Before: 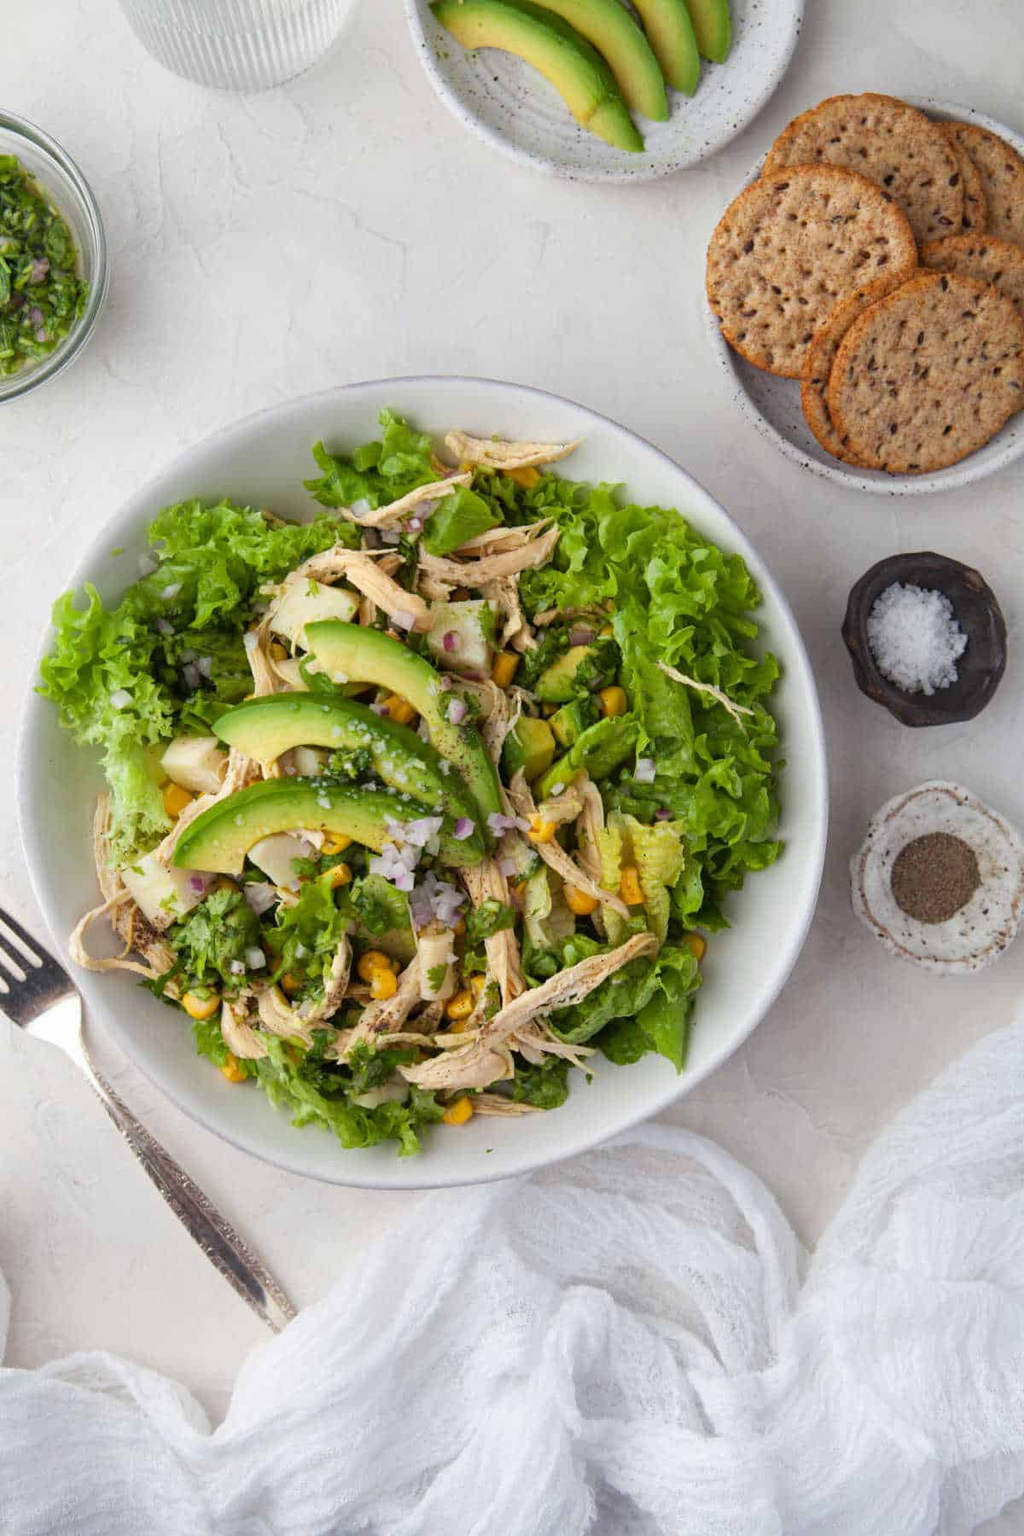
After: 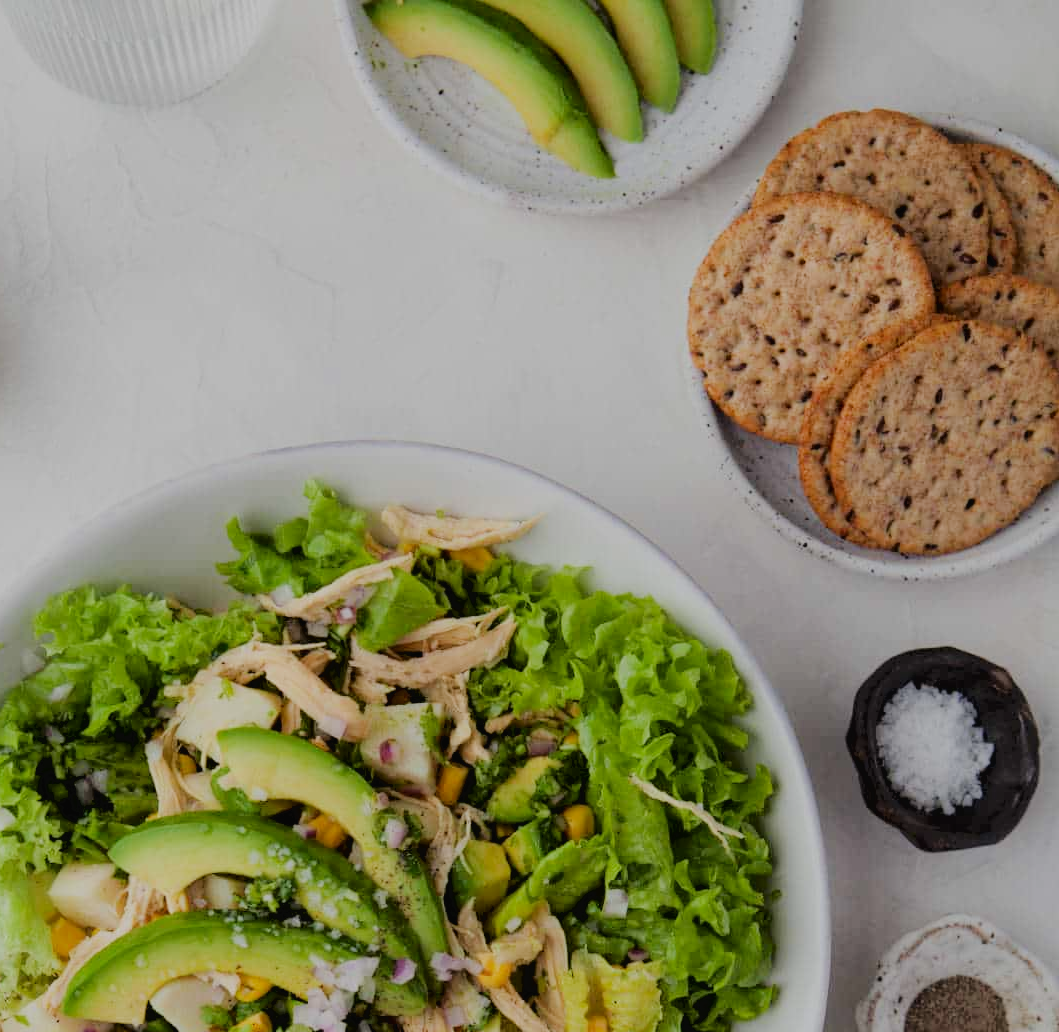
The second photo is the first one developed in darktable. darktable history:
filmic rgb: black relative exposure -6.07 EV, white relative exposure 6.96 EV, hardness 2.27
crop and rotate: left 11.741%, bottom 42.652%
tone curve: curves: ch0 [(0, 0) (0.003, 0.026) (0.011, 0.024) (0.025, 0.022) (0.044, 0.031) (0.069, 0.067) (0.1, 0.094) (0.136, 0.102) (0.177, 0.14) (0.224, 0.189) (0.277, 0.238) (0.335, 0.325) (0.399, 0.379) (0.468, 0.453) (0.543, 0.528) (0.623, 0.609) (0.709, 0.695) (0.801, 0.793) (0.898, 0.898) (1, 1)], color space Lab, independent channels, preserve colors none
exposure: black level correction 0.001, compensate highlight preservation false
